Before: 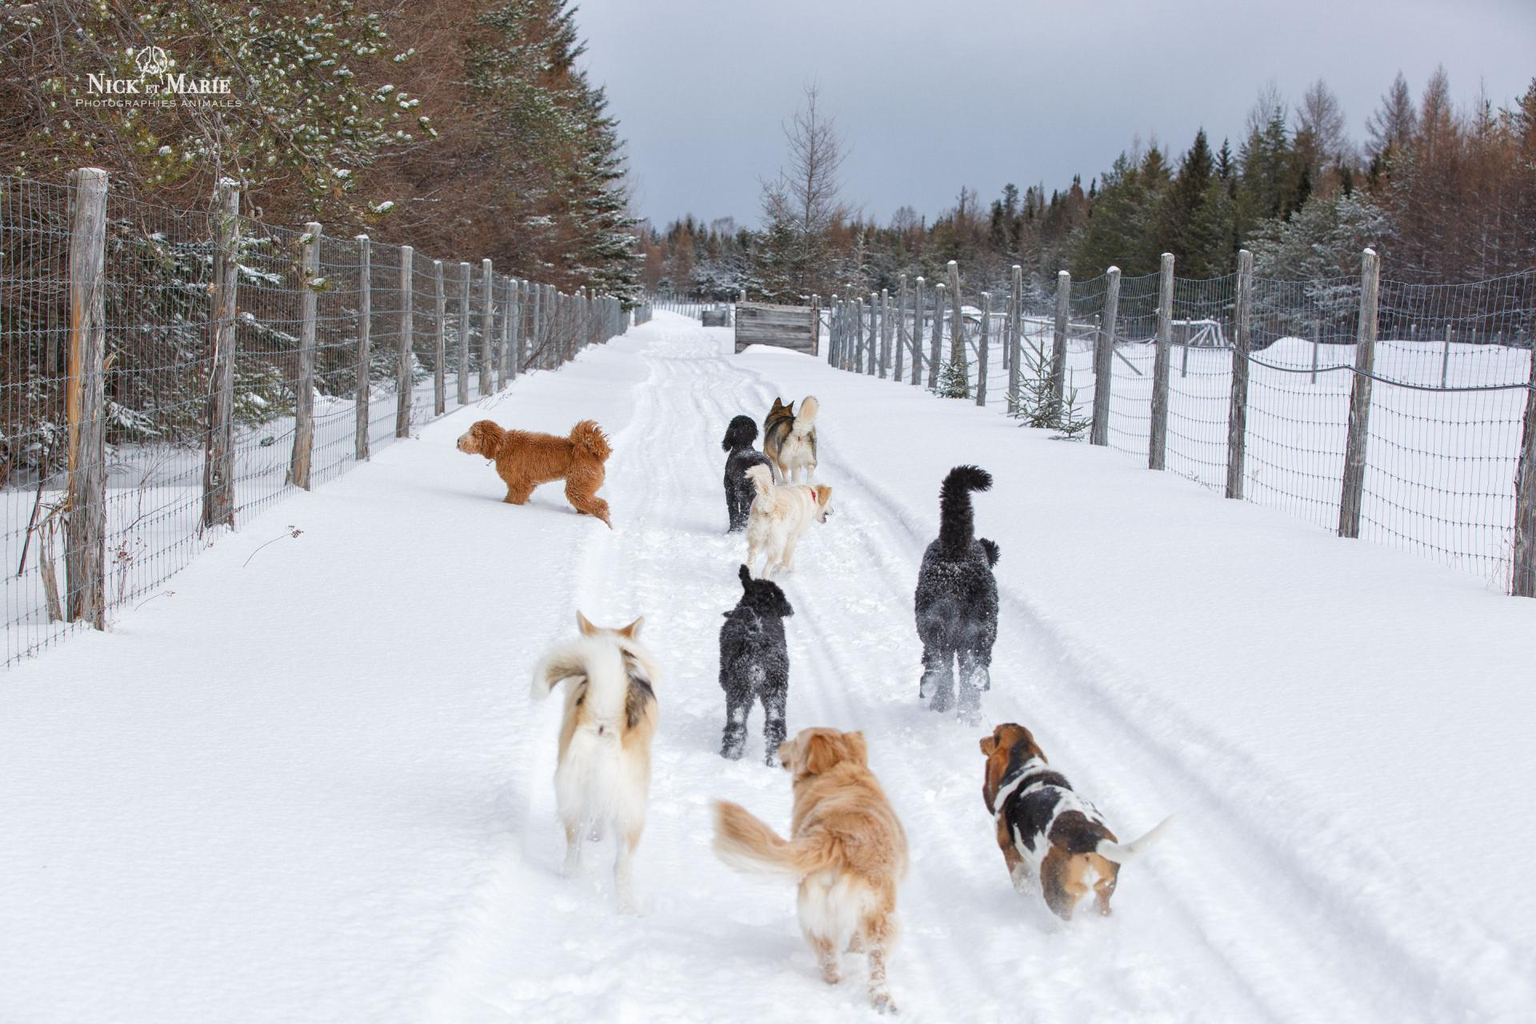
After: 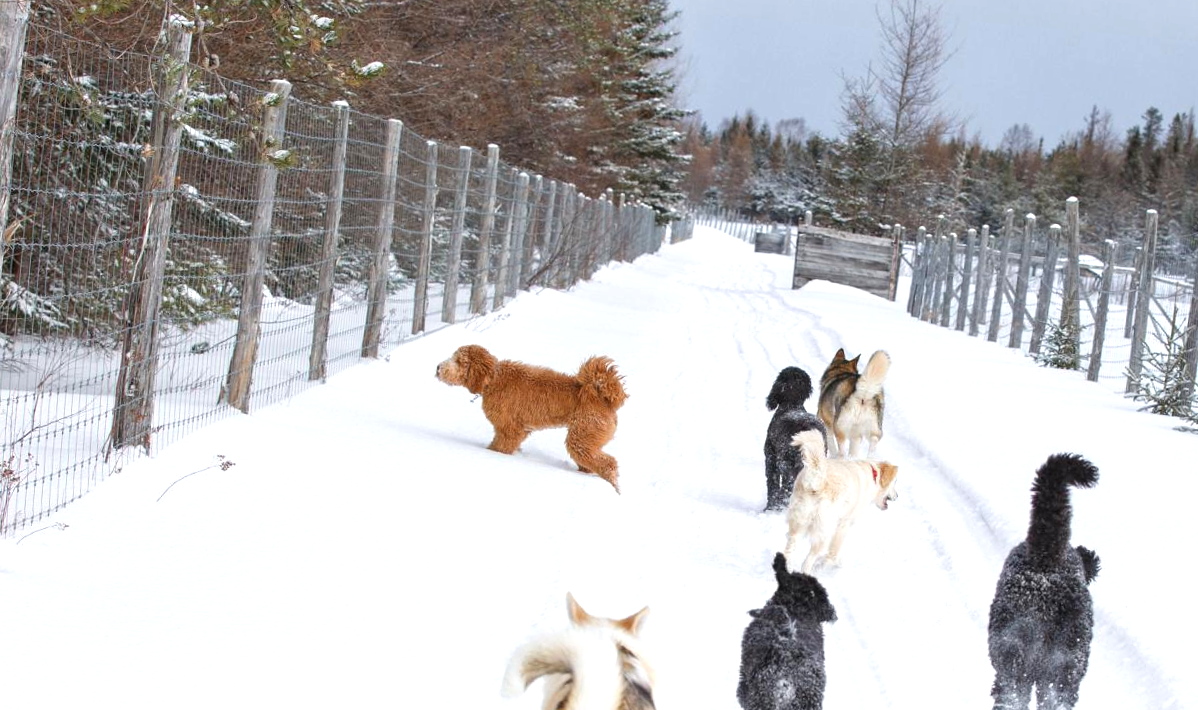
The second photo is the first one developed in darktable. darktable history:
crop and rotate: angle -4.99°, left 2.122%, top 6.945%, right 27.566%, bottom 30.519%
exposure: exposure 0.191 EV
